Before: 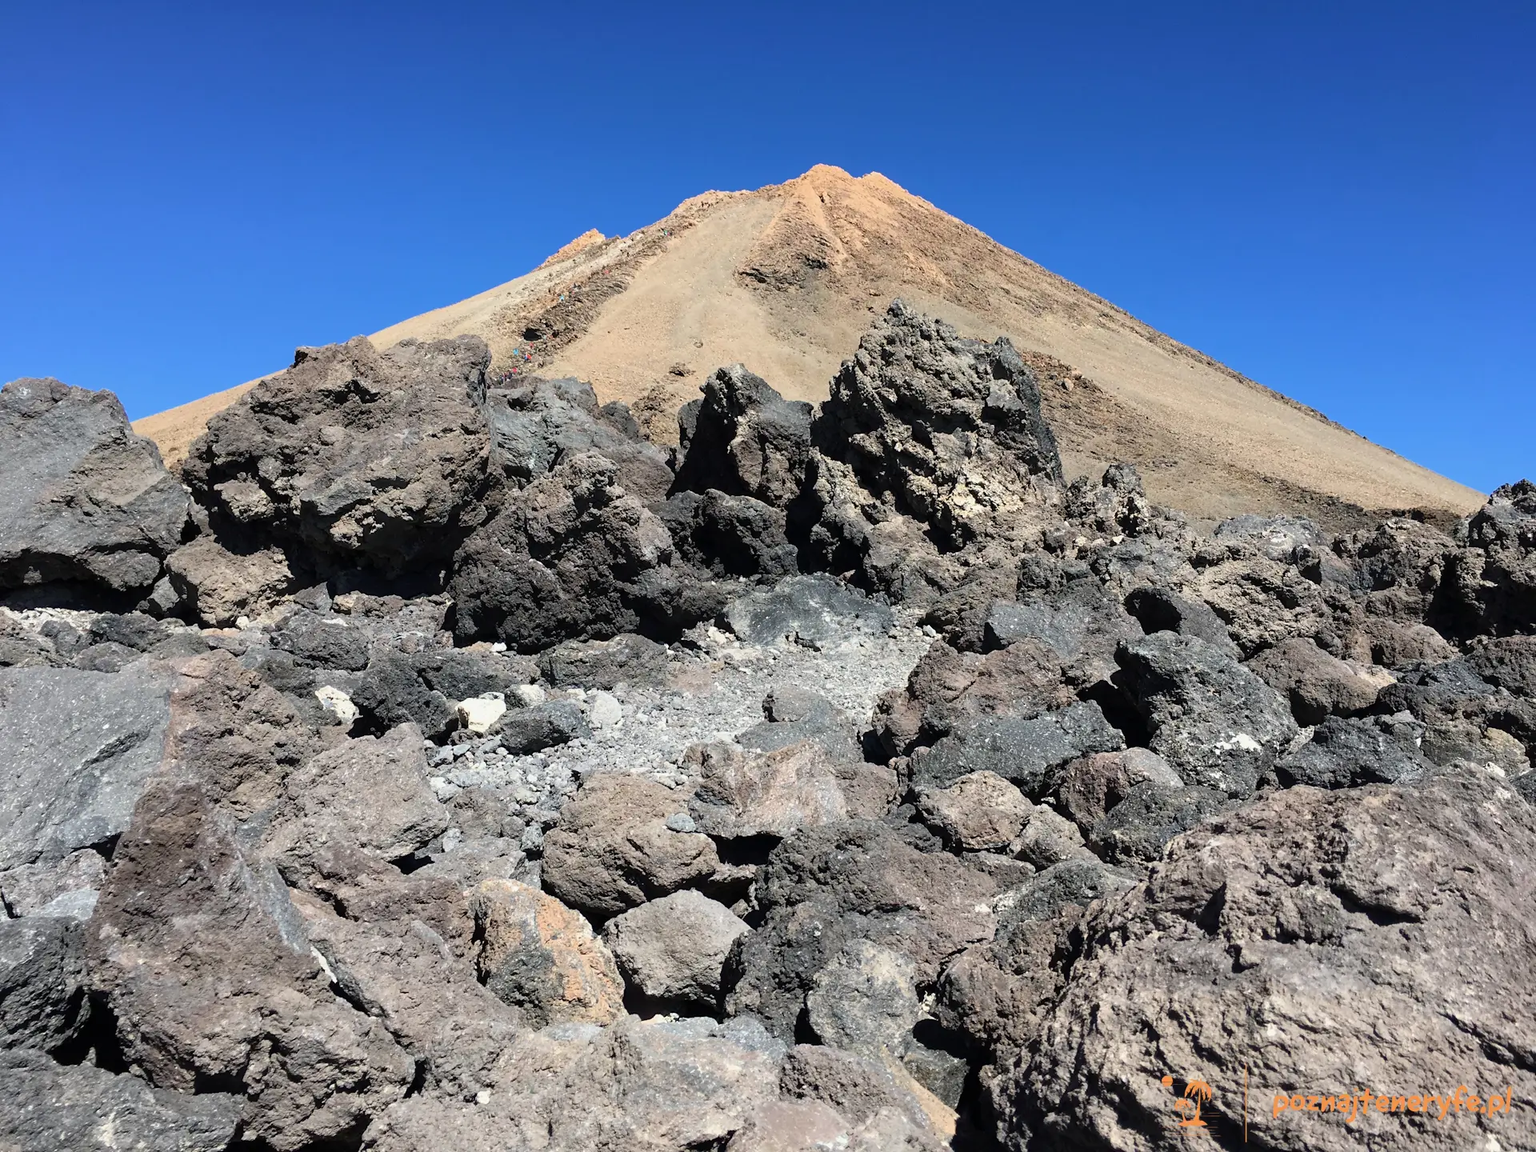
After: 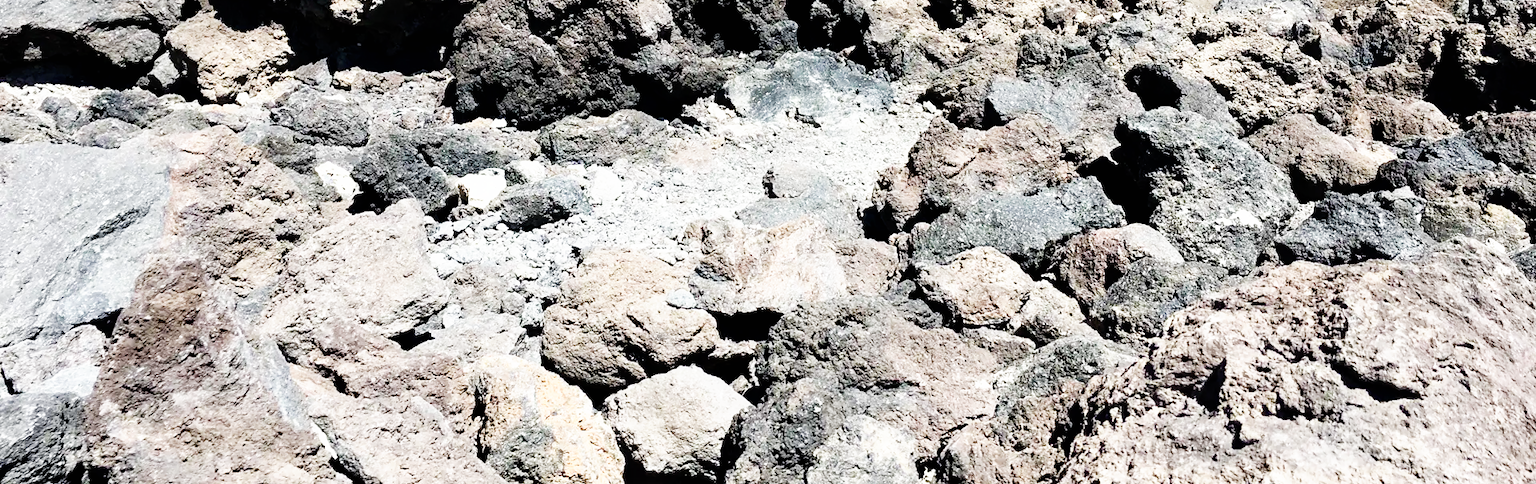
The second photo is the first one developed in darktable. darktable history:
crop: top 45.551%, bottom 12.262%
base curve: curves: ch0 [(0, 0) (0.007, 0.004) (0.027, 0.03) (0.046, 0.07) (0.207, 0.54) (0.442, 0.872) (0.673, 0.972) (1, 1)], preserve colors none
